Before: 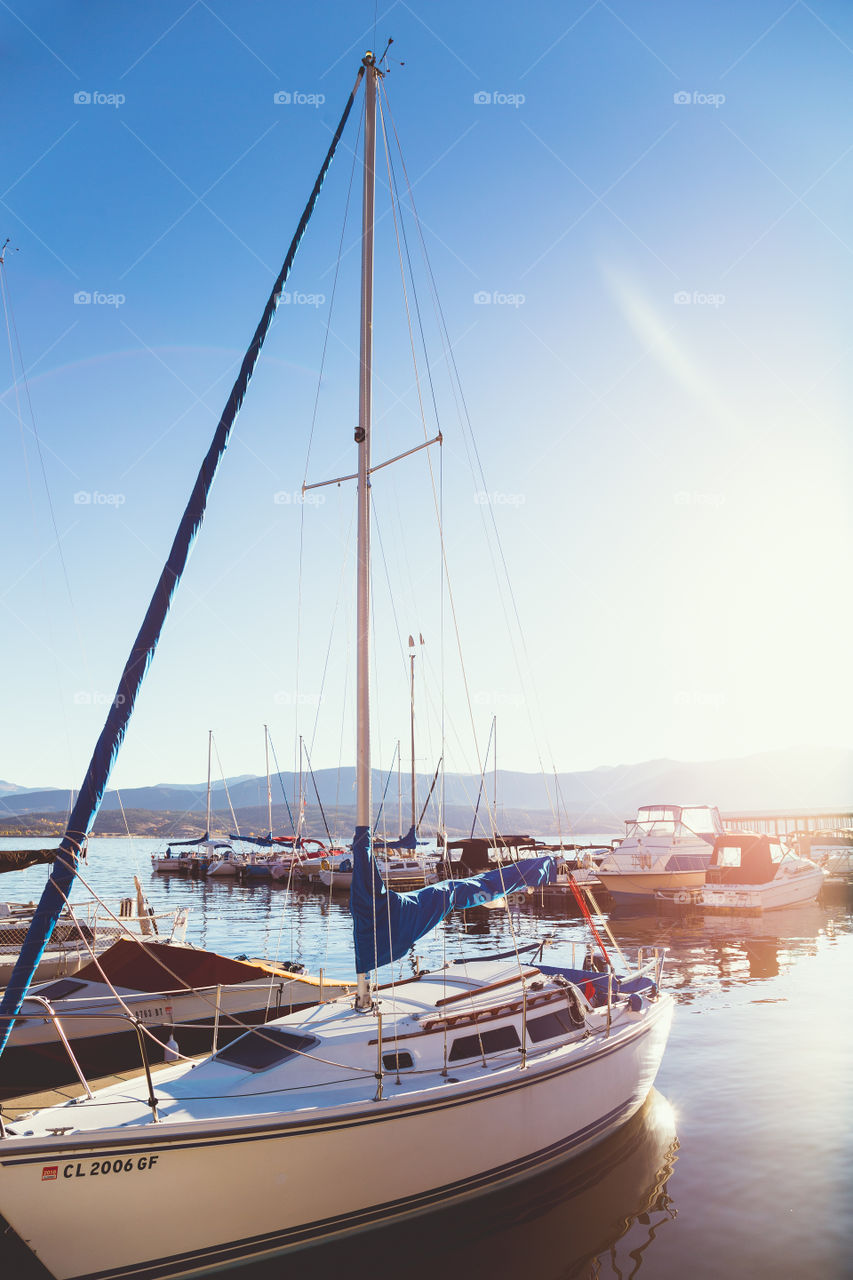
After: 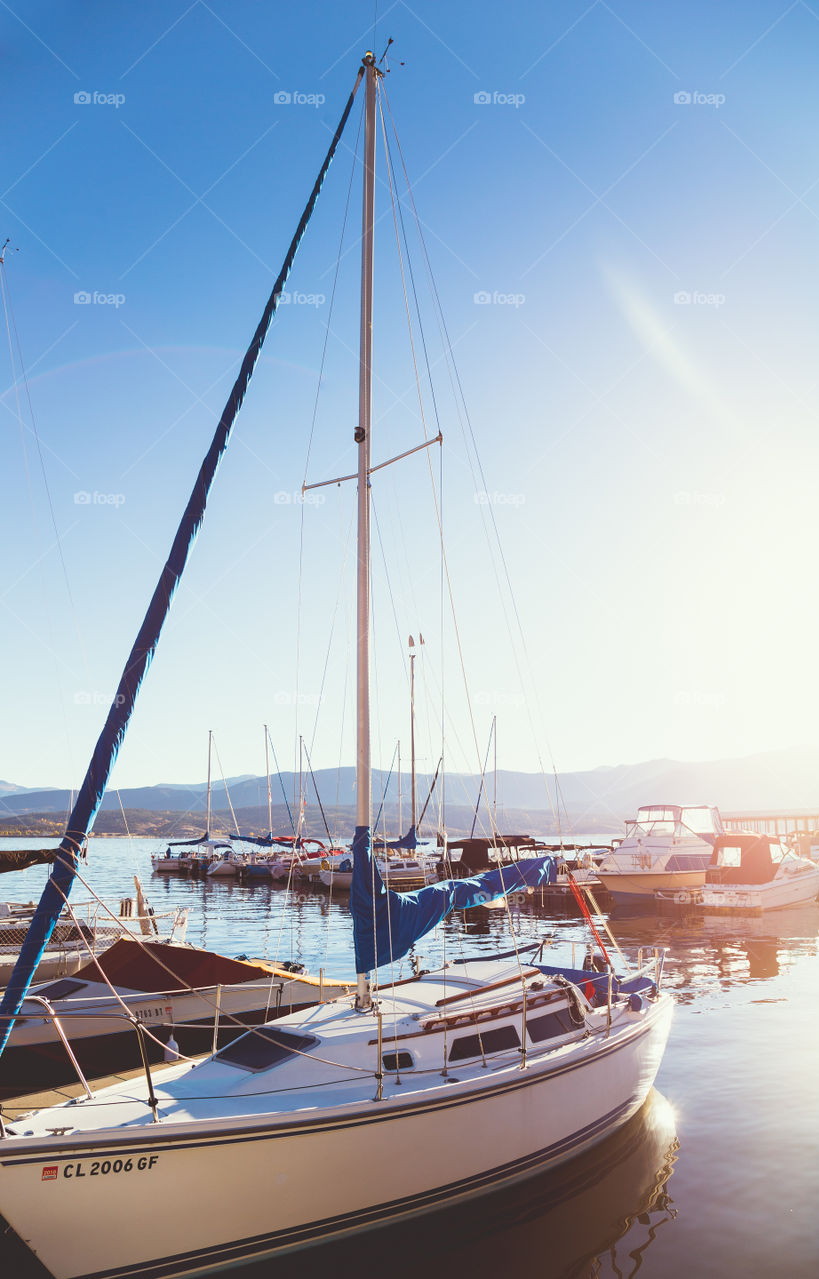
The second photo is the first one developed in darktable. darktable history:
crop: right 3.955%, bottom 0.018%
